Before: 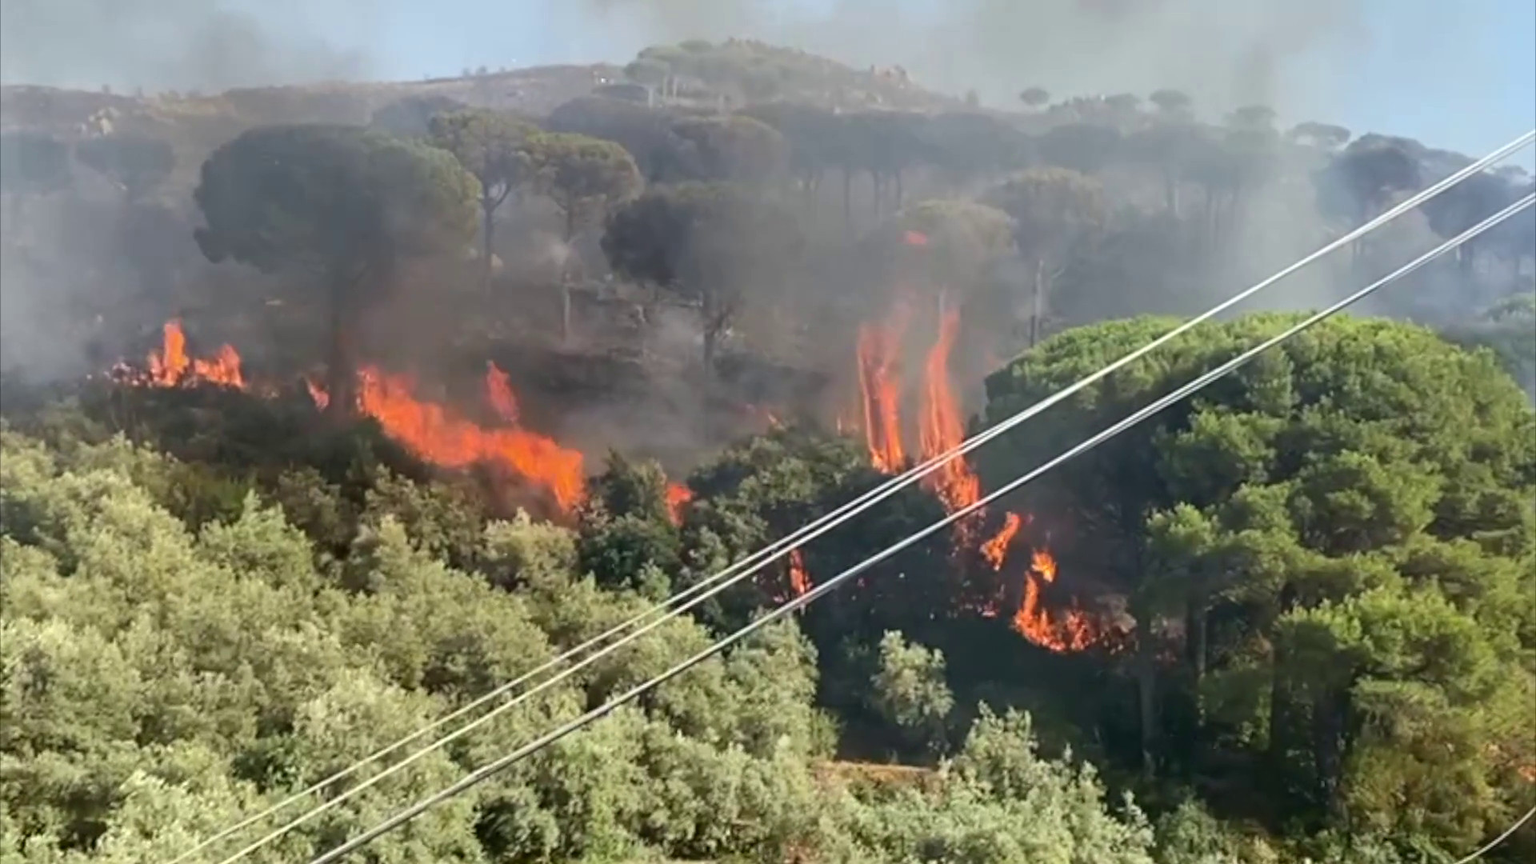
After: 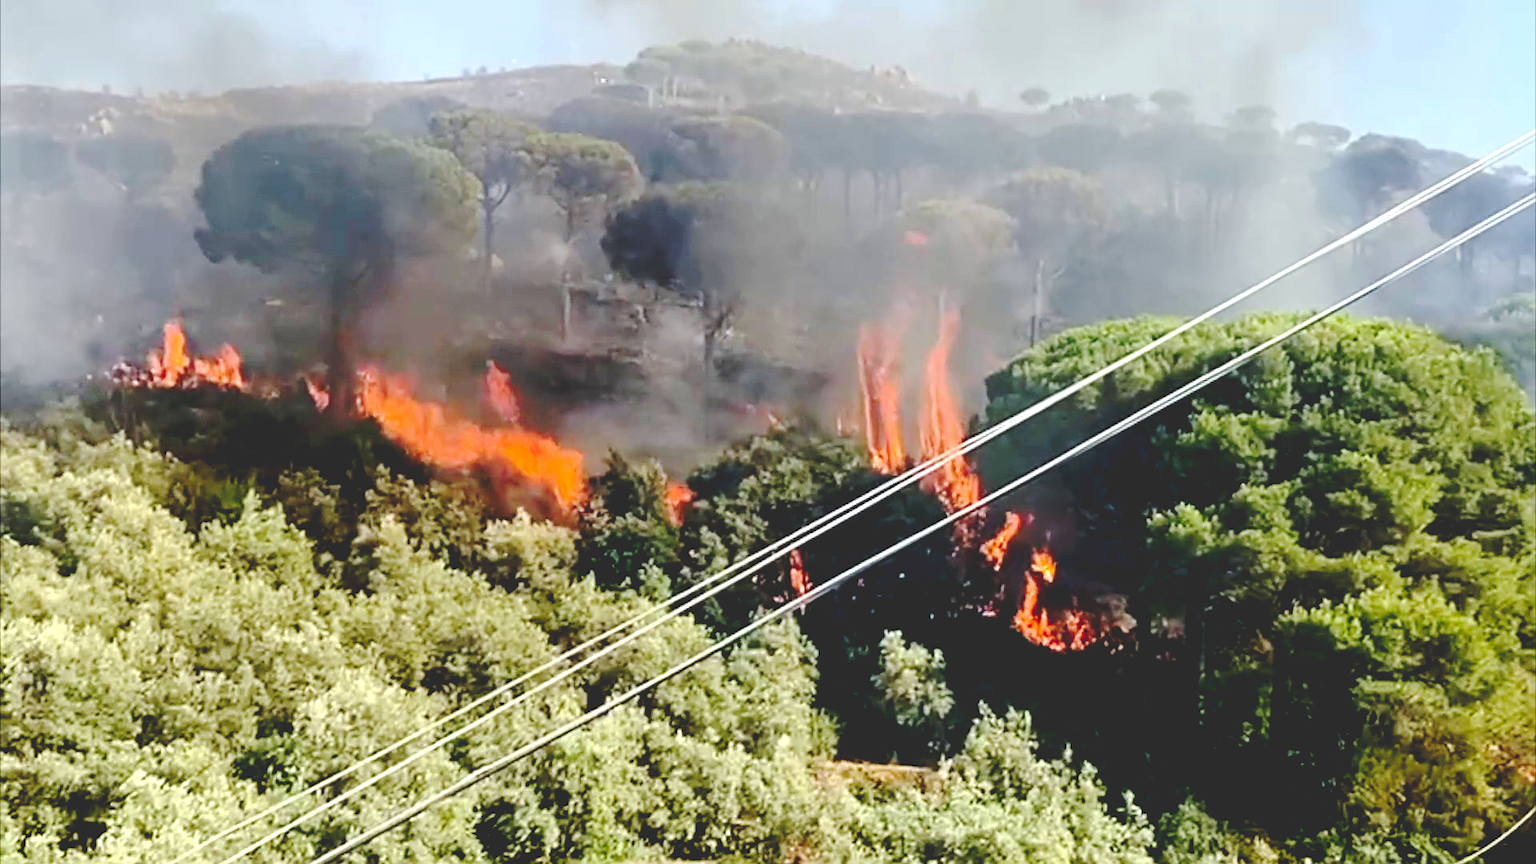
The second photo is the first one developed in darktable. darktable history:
exposure: black level correction 0.041, exposure 0.499 EV, compensate exposure bias true, compensate highlight preservation false
sharpen: on, module defaults
base curve: curves: ch0 [(0, 0.024) (0.055, 0.065) (0.121, 0.166) (0.236, 0.319) (0.693, 0.726) (1, 1)], preserve colors none
